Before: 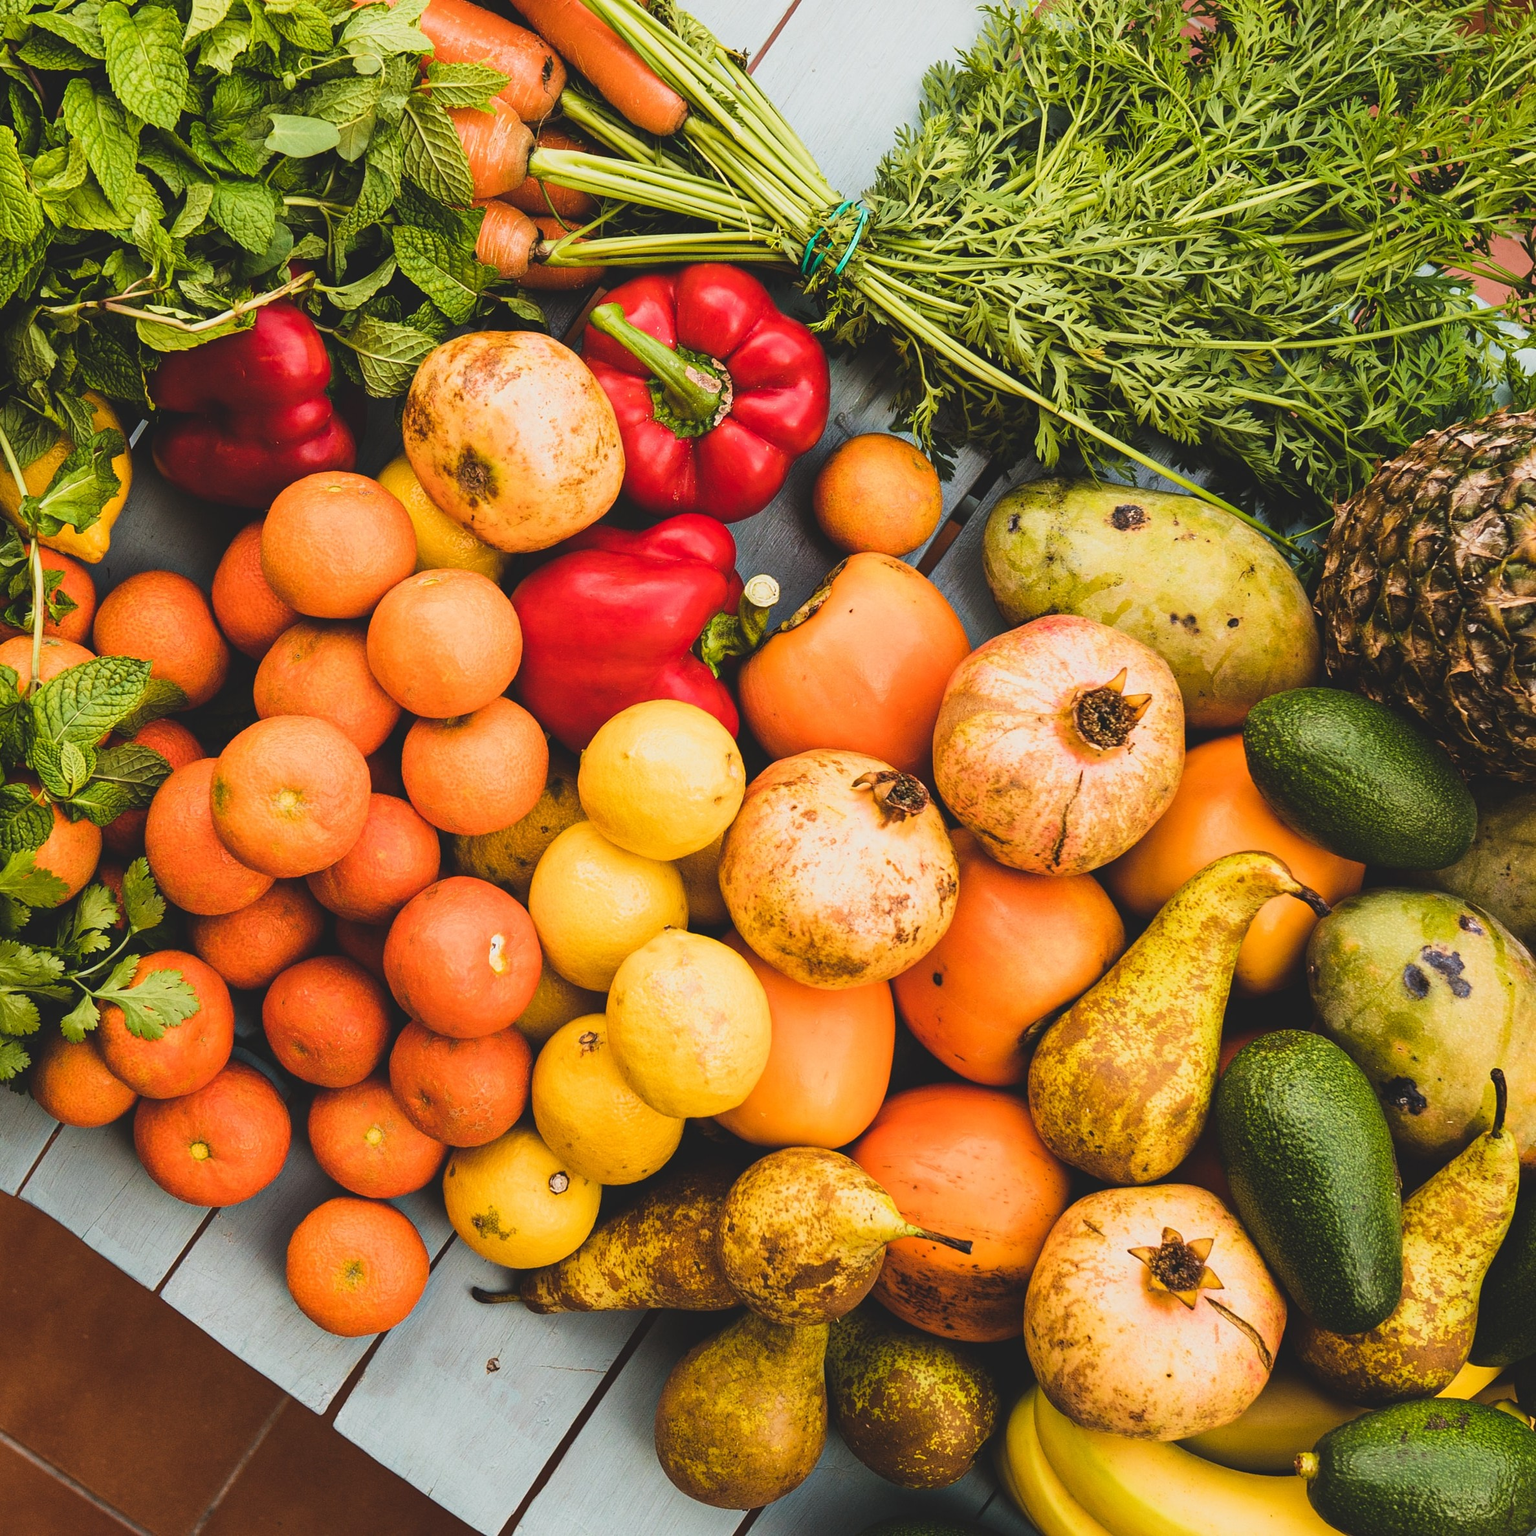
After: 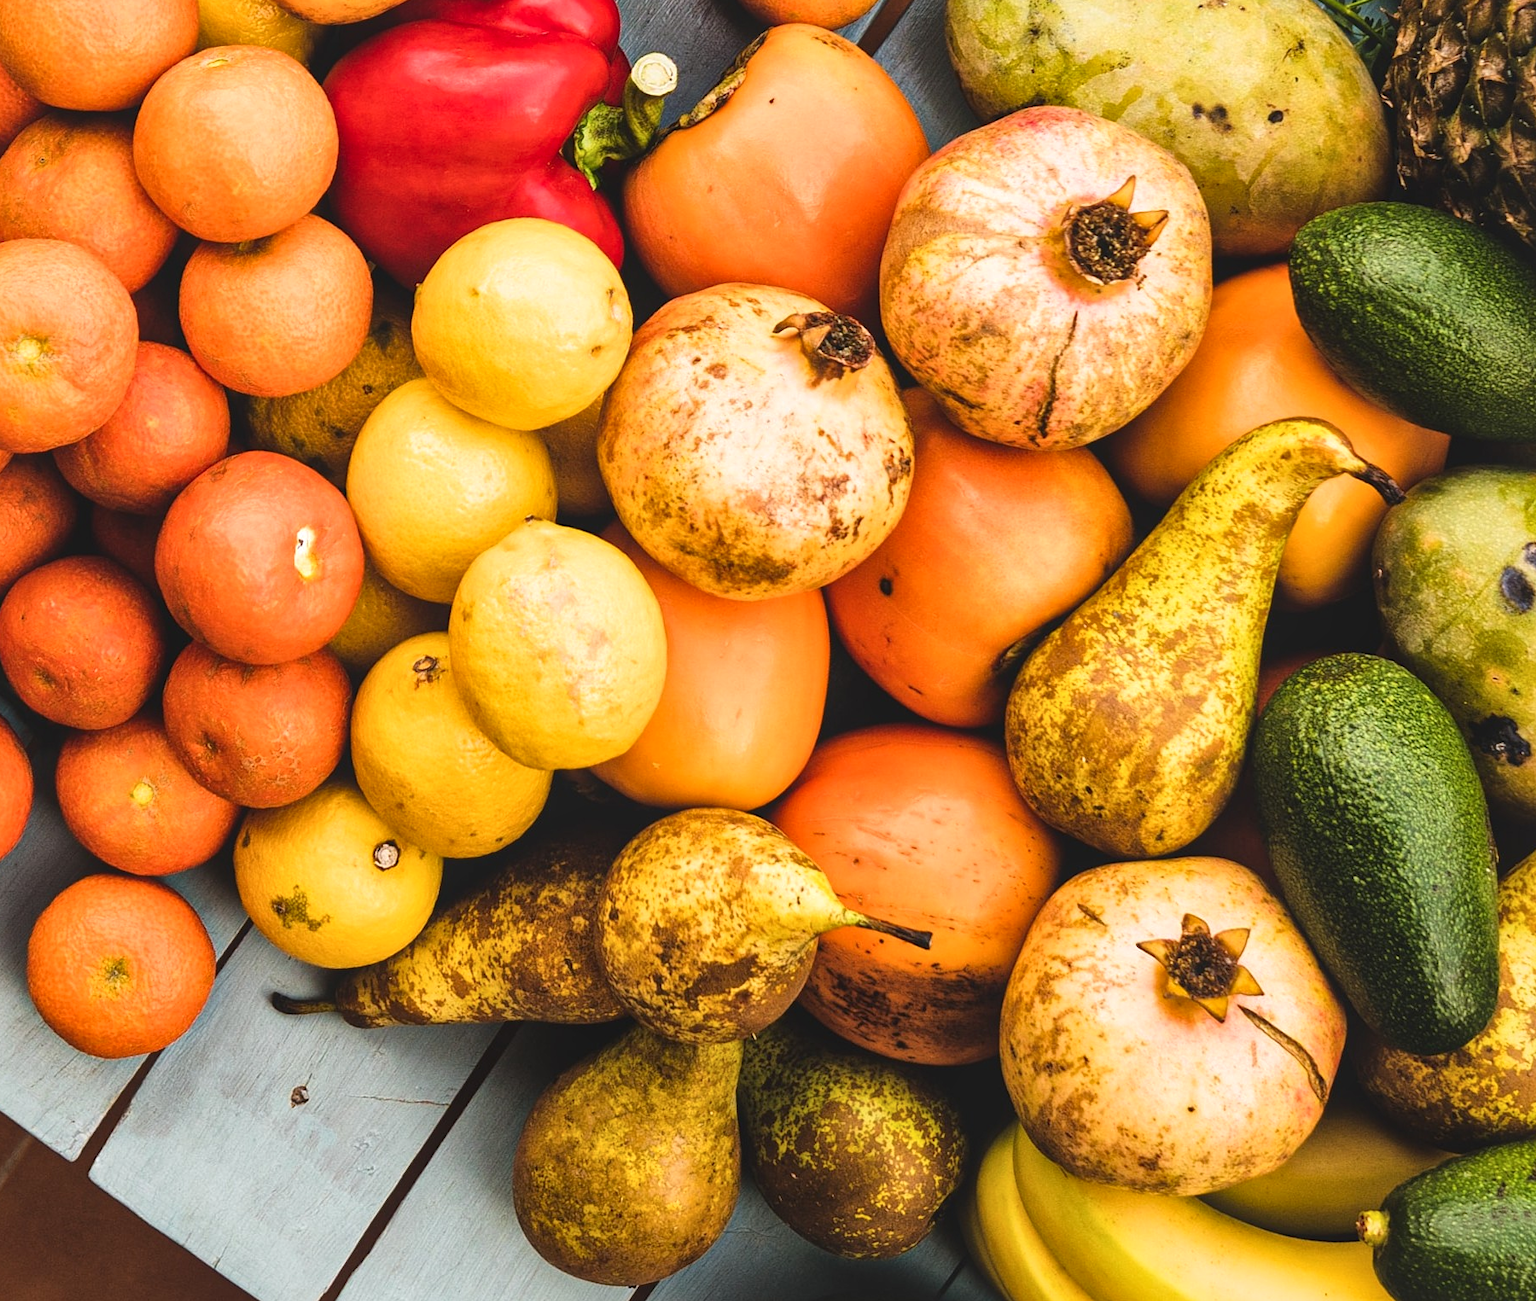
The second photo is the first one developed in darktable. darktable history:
exposure: exposure 0.13 EV, compensate exposure bias true, compensate highlight preservation false
local contrast: mode bilateral grid, contrast 20, coarseness 49, detail 149%, midtone range 0.2
crop and rotate: left 17.355%, top 34.831%, right 6.783%, bottom 0.914%
